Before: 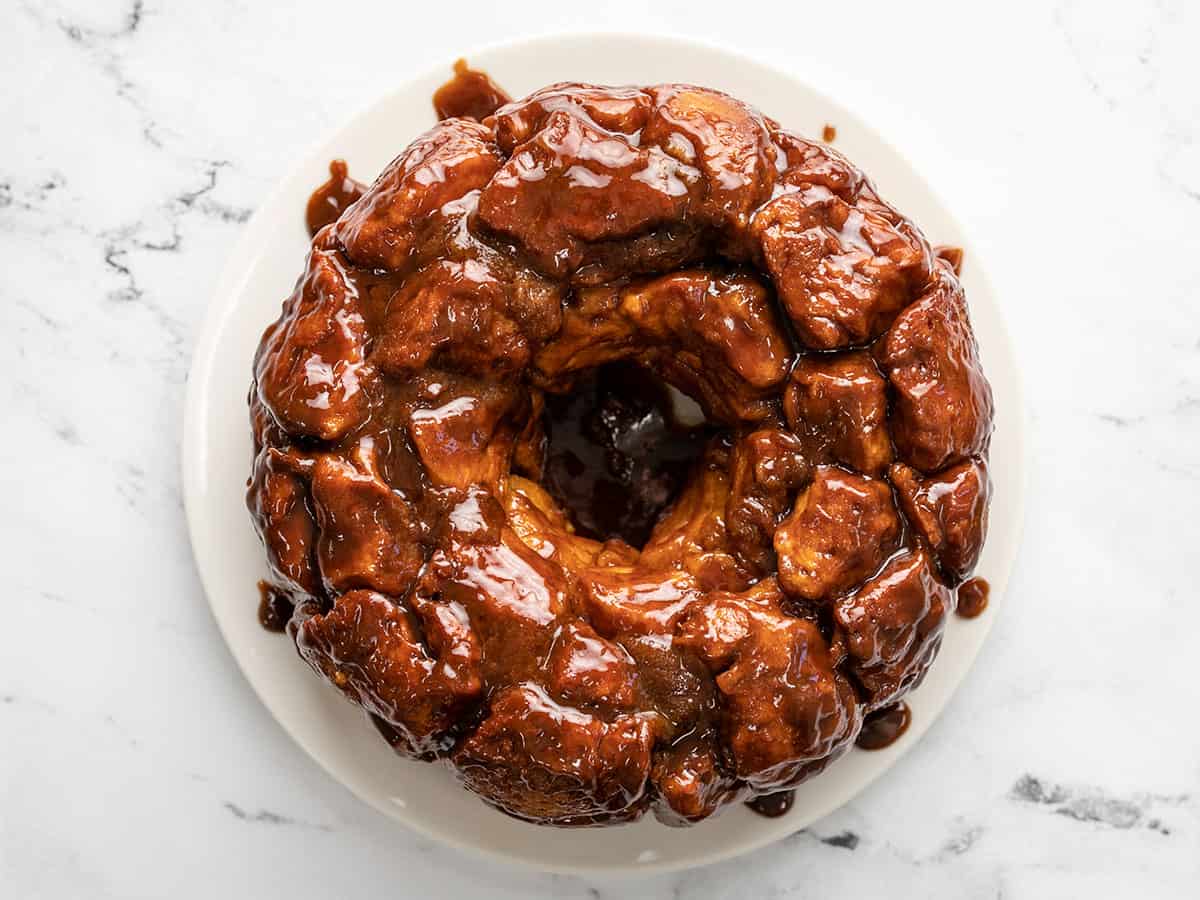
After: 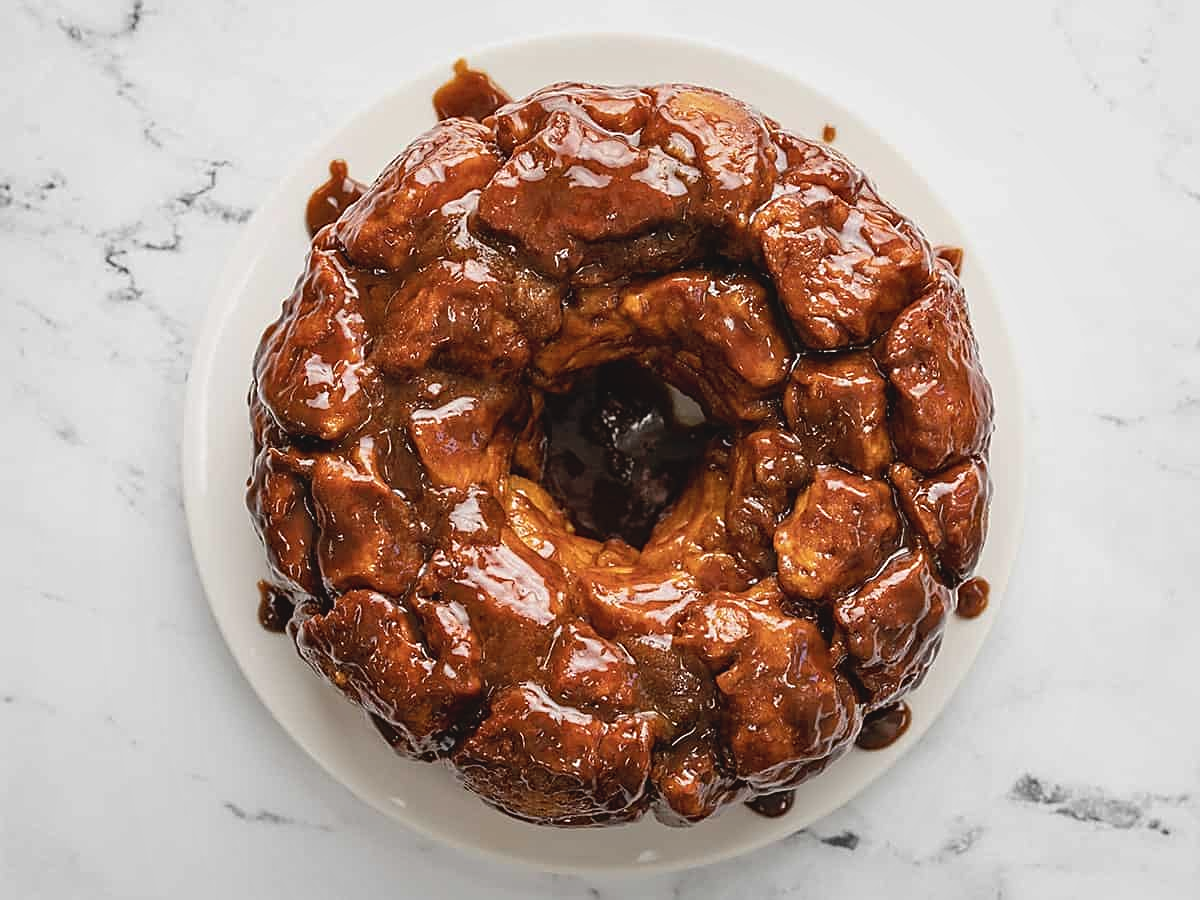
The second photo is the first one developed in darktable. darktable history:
contrast brightness saturation: contrast -0.103, saturation -0.087
sharpen: on, module defaults
shadows and highlights: radius 126.7, shadows 30.4, highlights -30.89, low approximation 0.01, soften with gaussian
